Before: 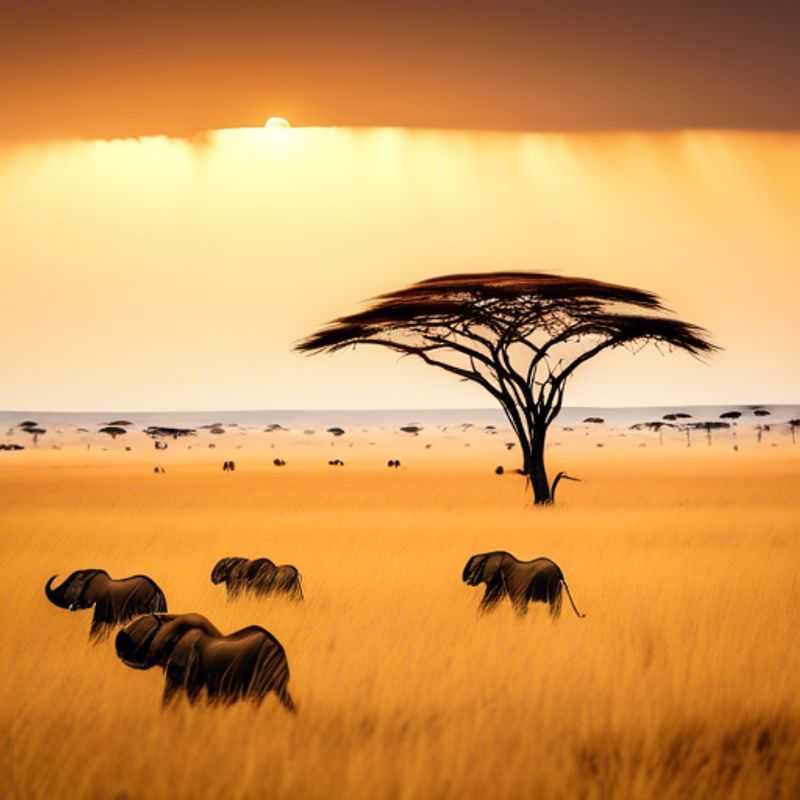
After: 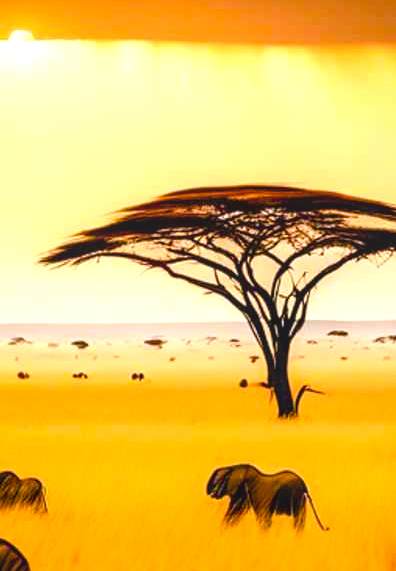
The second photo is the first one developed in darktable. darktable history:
crop: left 32.075%, top 10.976%, right 18.355%, bottom 17.596%
local contrast: detail 110%
exposure: exposure 0.556 EV, compensate highlight preservation false
color balance rgb: perceptual saturation grading › global saturation 20%, perceptual saturation grading › highlights -25%, perceptual saturation grading › shadows 50.52%, global vibrance 40.24%
